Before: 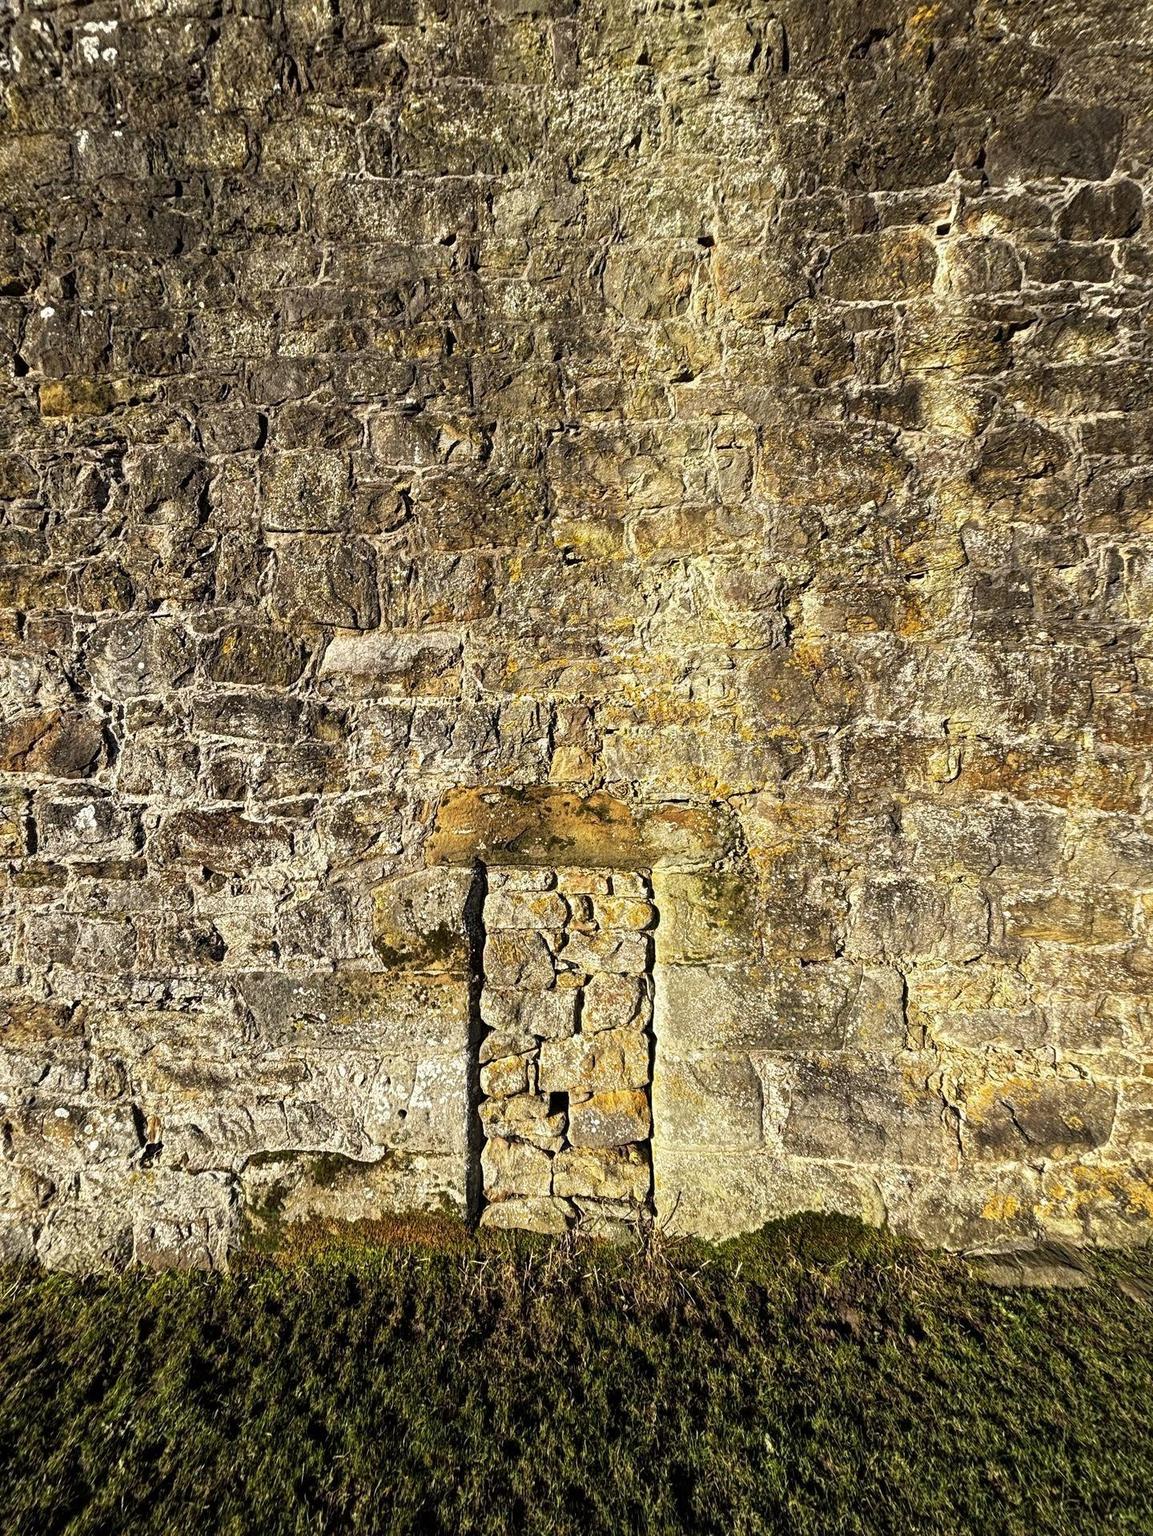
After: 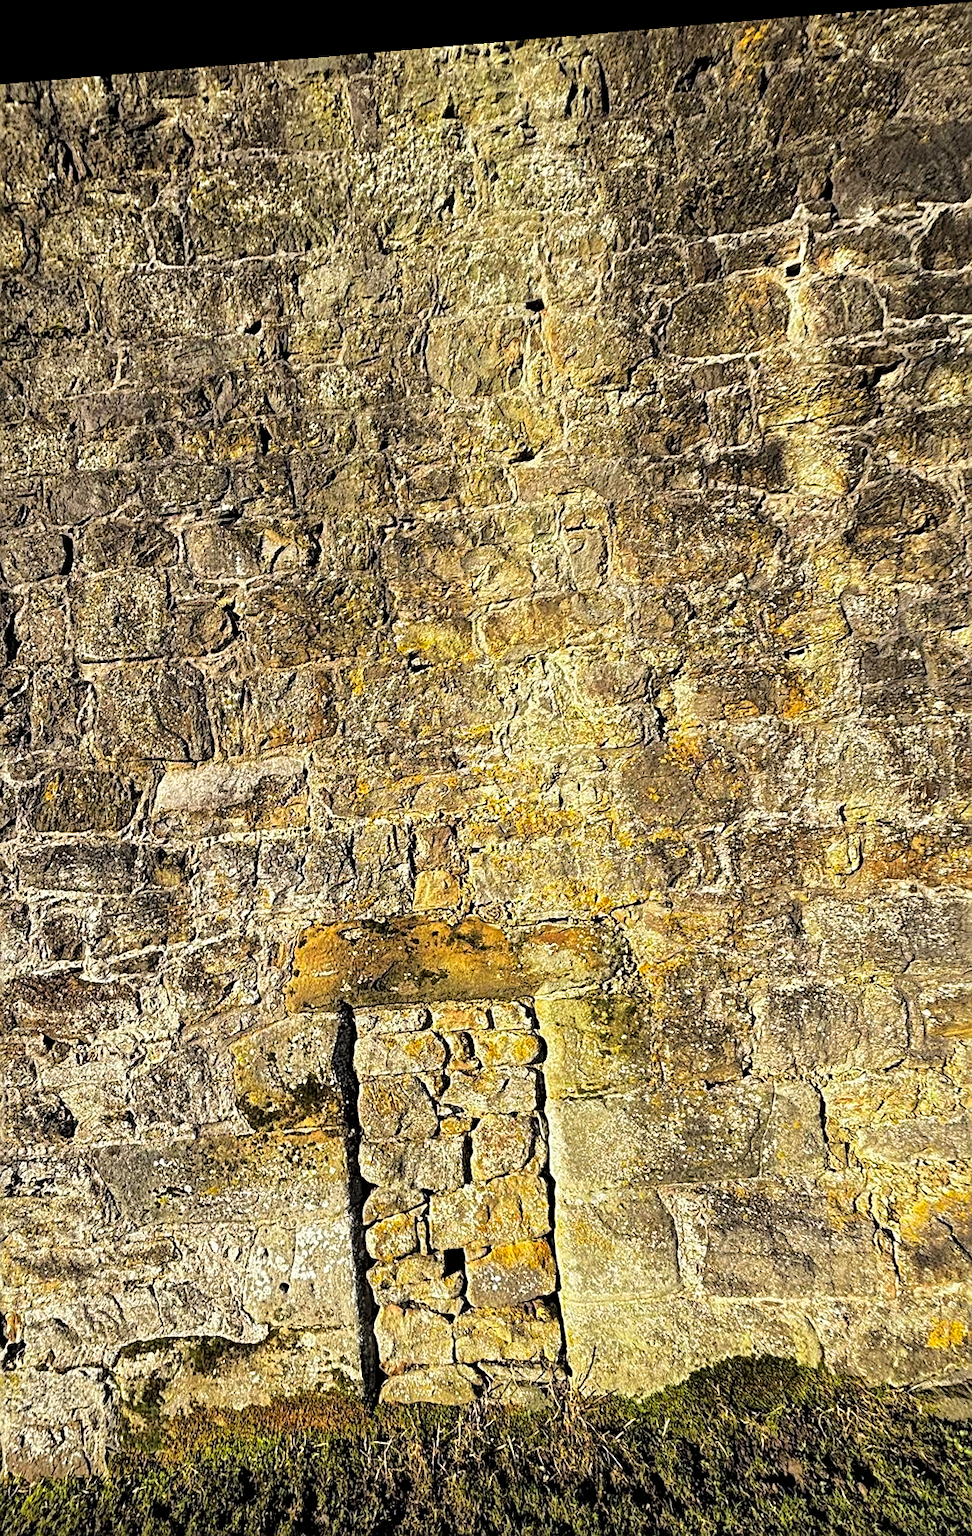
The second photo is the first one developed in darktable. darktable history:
sharpen: on, module defaults
crop: left 18.479%, right 12.2%, bottom 13.971%
rotate and perspective: rotation -4.86°, automatic cropping off
shadows and highlights: shadows 40, highlights -60
tone curve: curves: ch0 [(0, 0) (0.082, 0.02) (0.129, 0.078) (0.275, 0.301) (0.67, 0.809) (1, 1)], color space Lab, linked channels, preserve colors none
